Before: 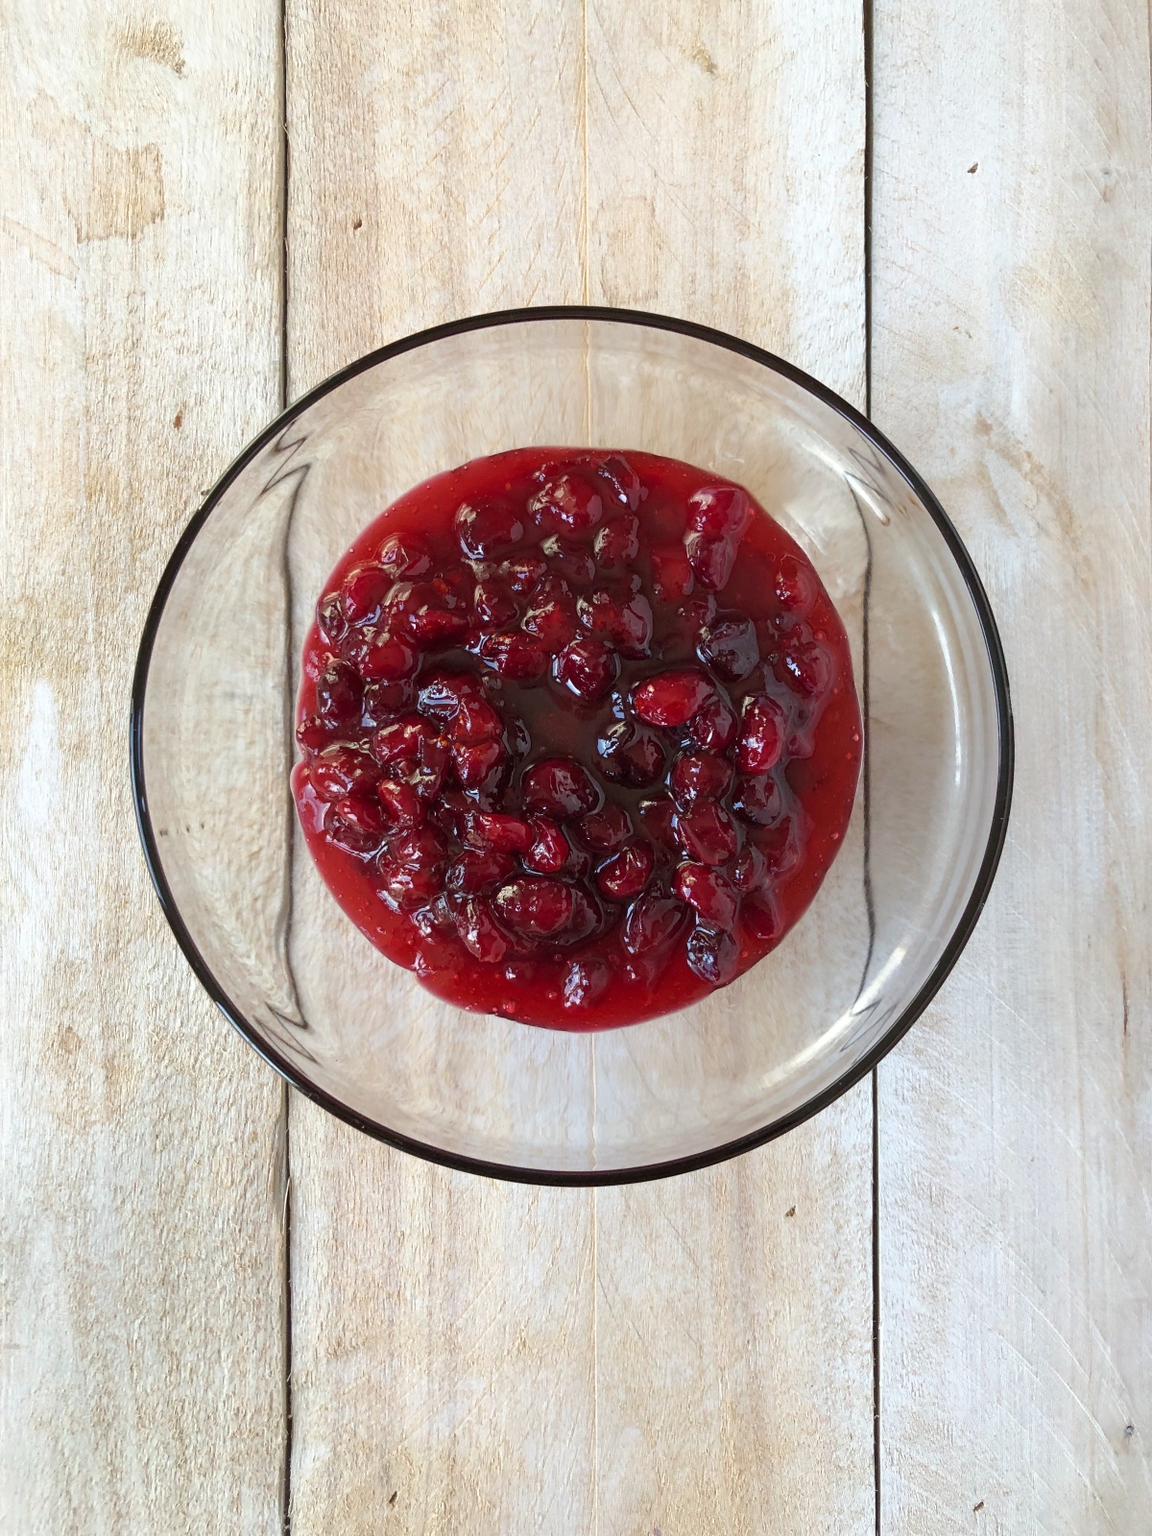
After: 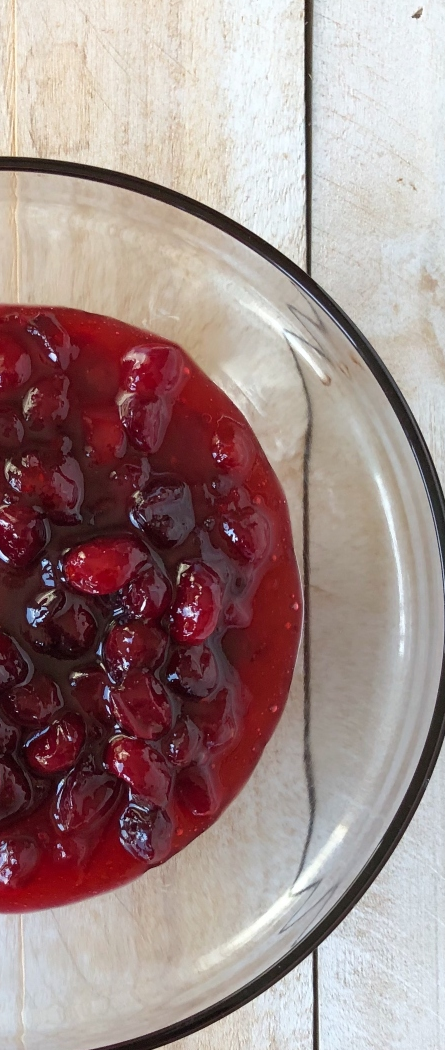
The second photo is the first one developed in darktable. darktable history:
crop and rotate: left 49.726%, top 10.15%, right 13.176%, bottom 24.203%
